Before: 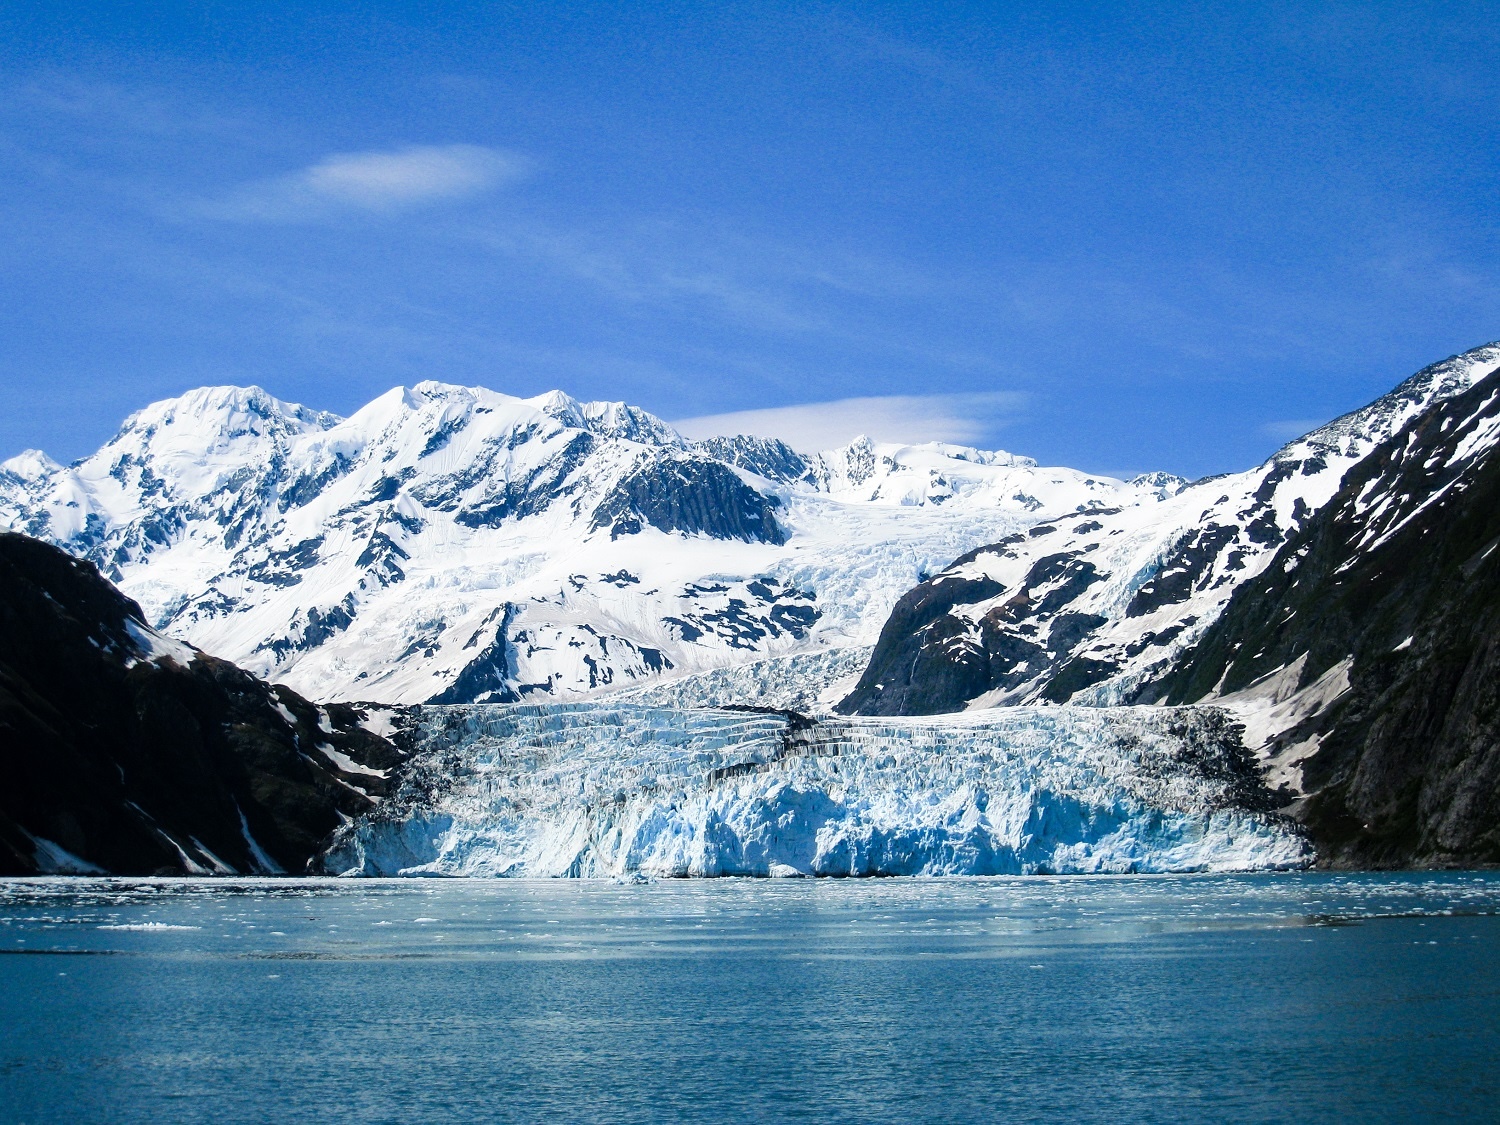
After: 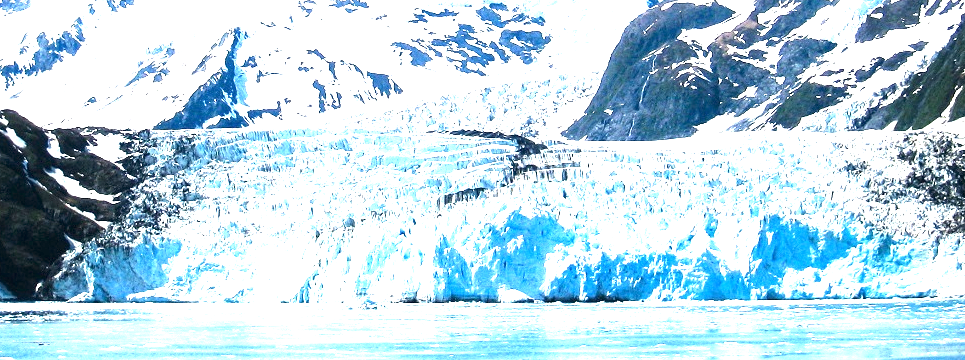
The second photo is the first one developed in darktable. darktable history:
crop: left 18.091%, top 51.13%, right 17.525%, bottom 16.85%
exposure: exposure 2 EV, compensate exposure bias true, compensate highlight preservation false
